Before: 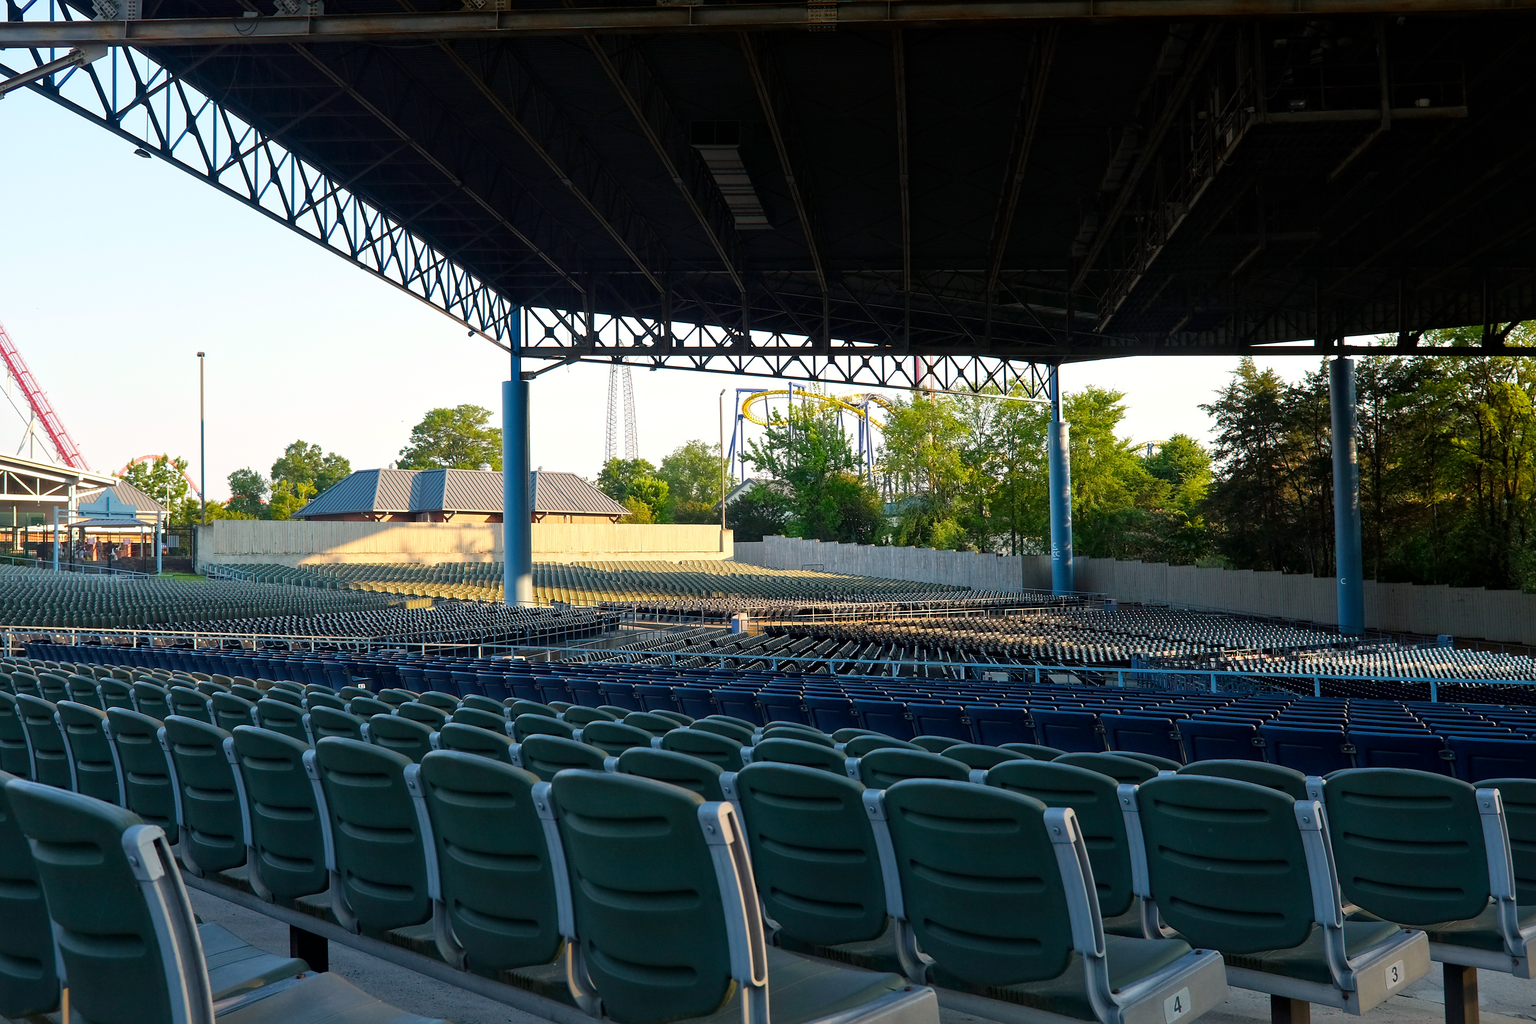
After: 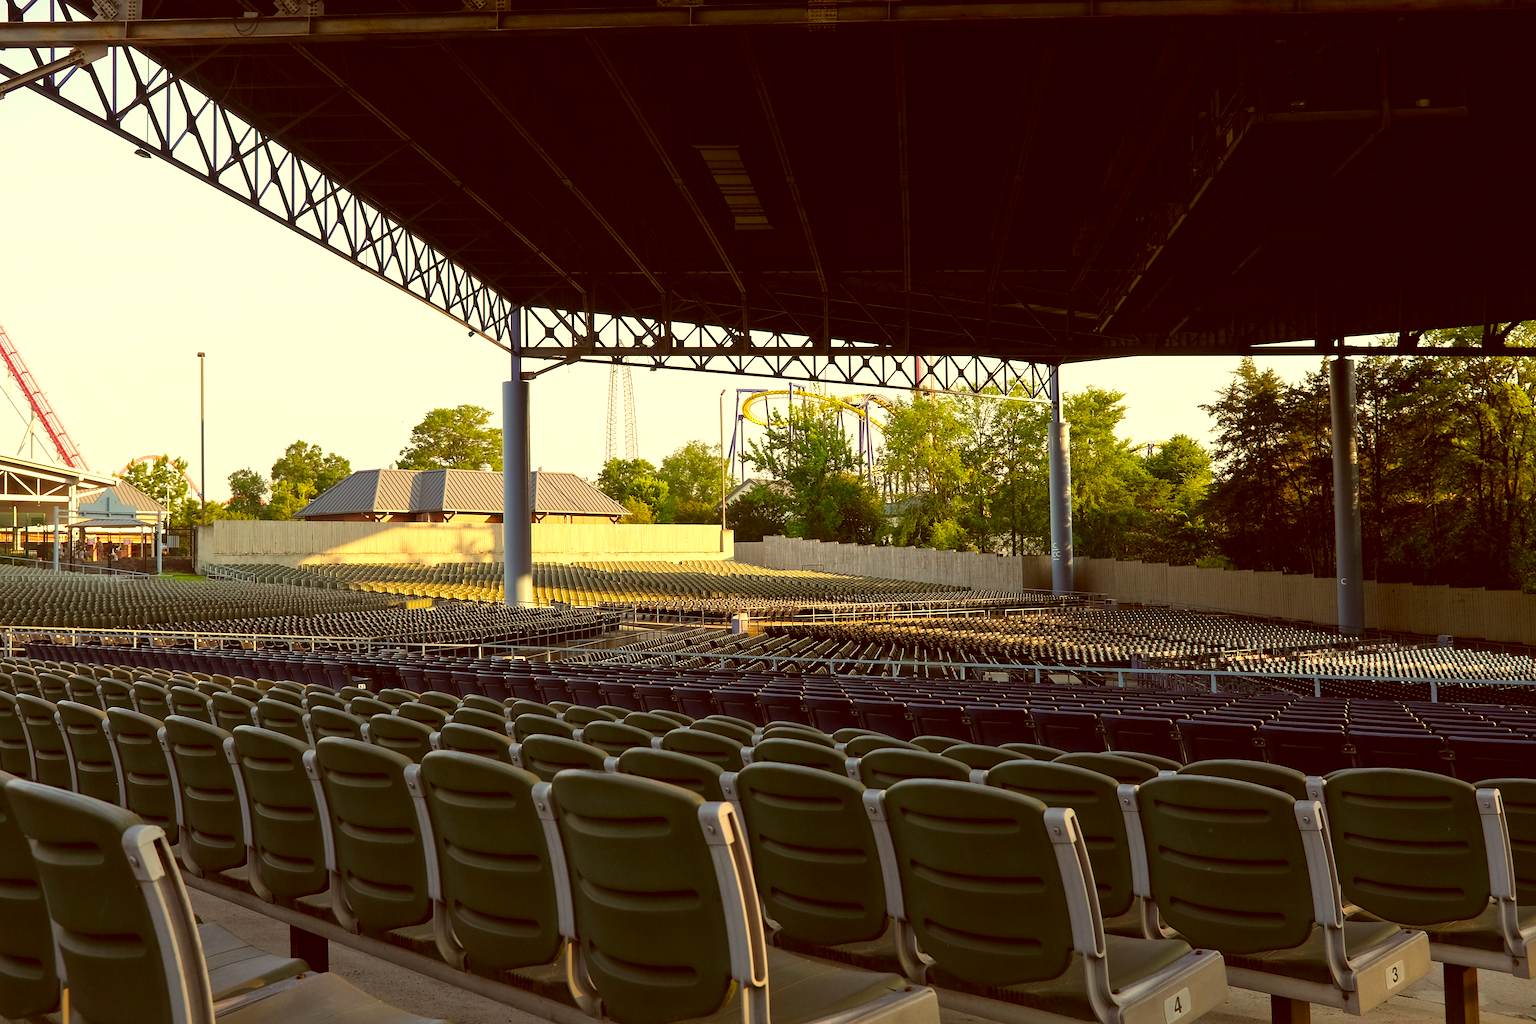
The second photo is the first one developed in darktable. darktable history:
levels: levels [0, 0.476, 0.951]
contrast brightness saturation: saturation -0.059
color correction: highlights a* 1.12, highlights b* 24.46, shadows a* 15.65, shadows b* 25.04
